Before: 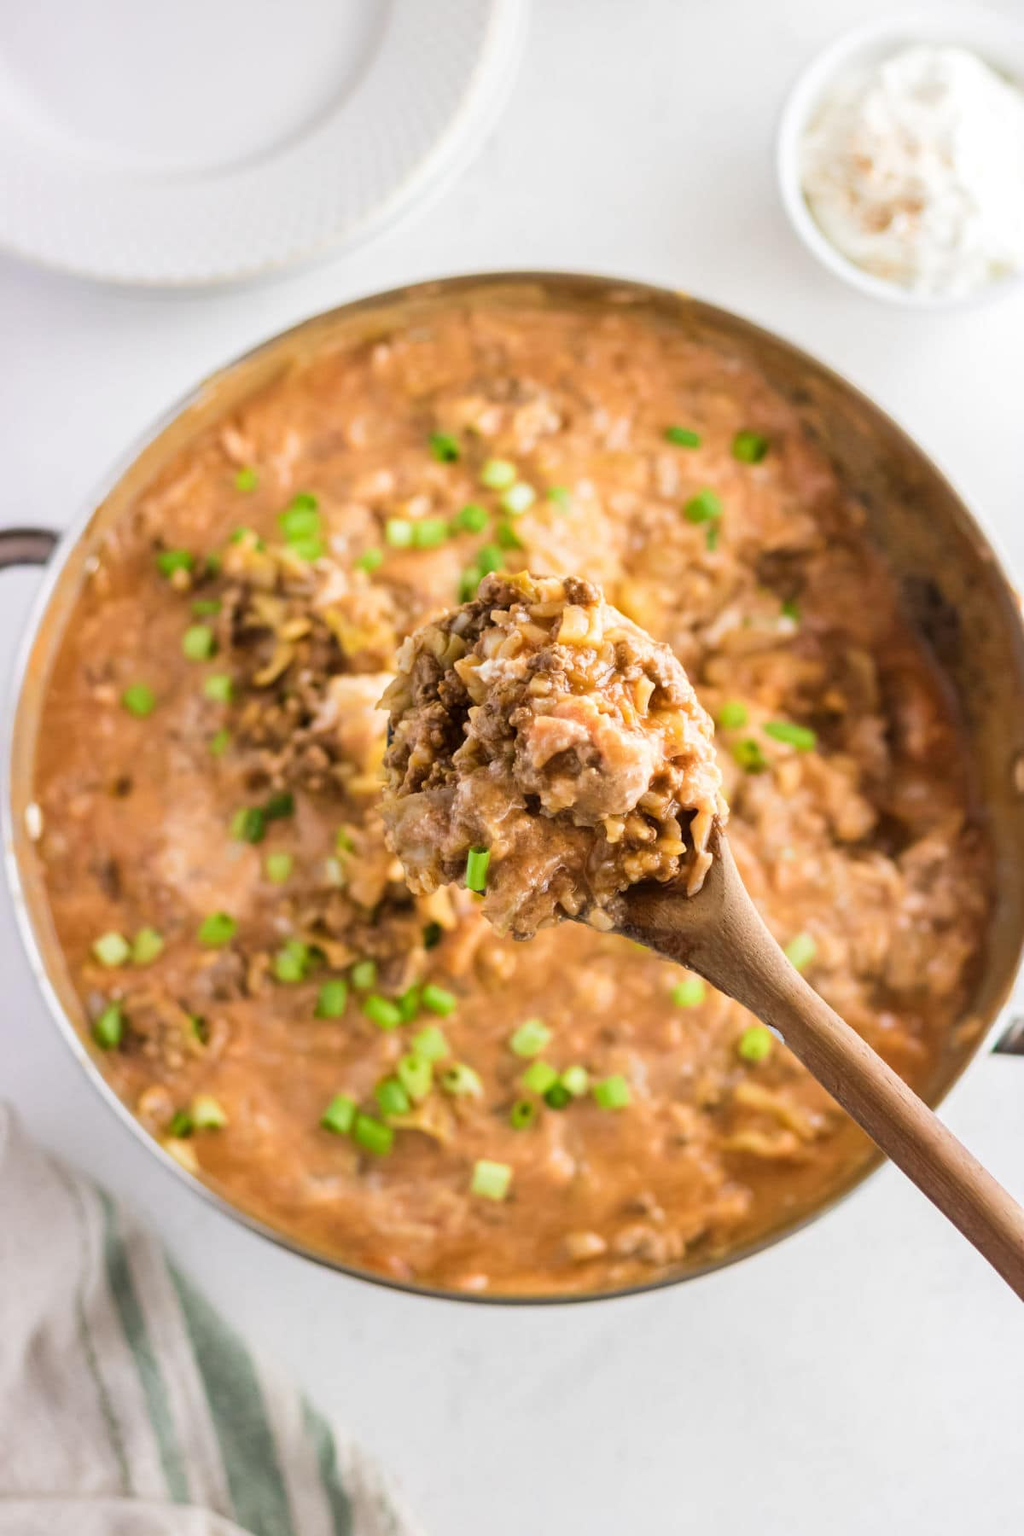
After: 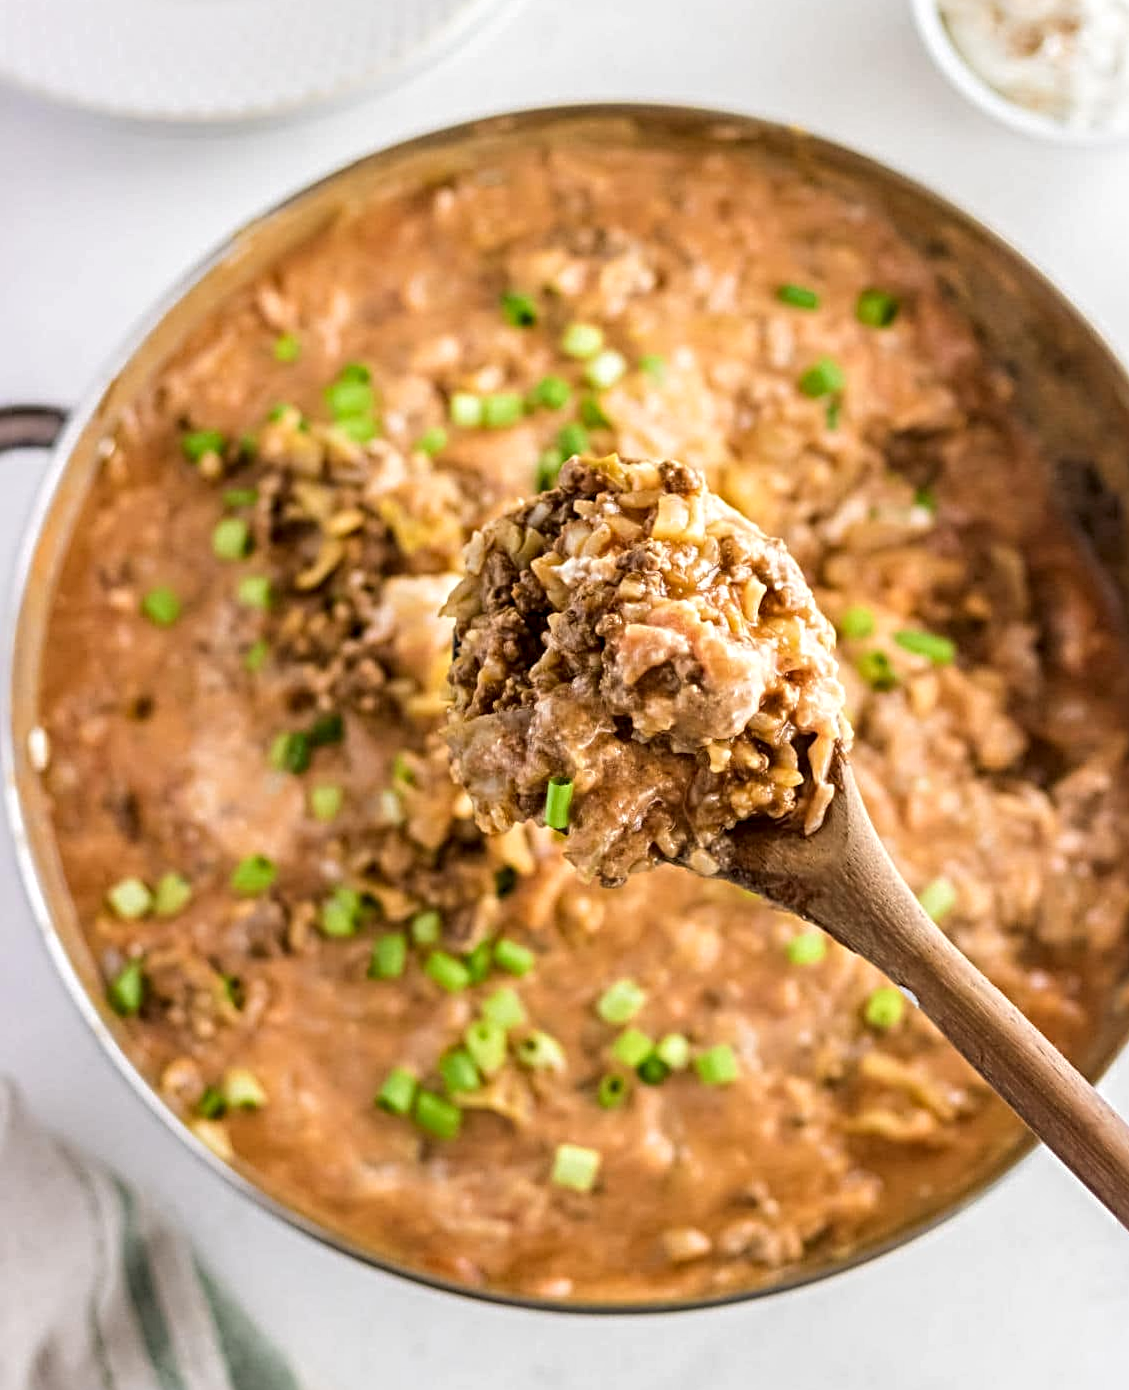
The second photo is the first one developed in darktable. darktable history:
sharpen: radius 4.912
local contrast: detail 130%
crop and rotate: angle 0.115°, top 11.869%, right 5.578%, bottom 10.663%
